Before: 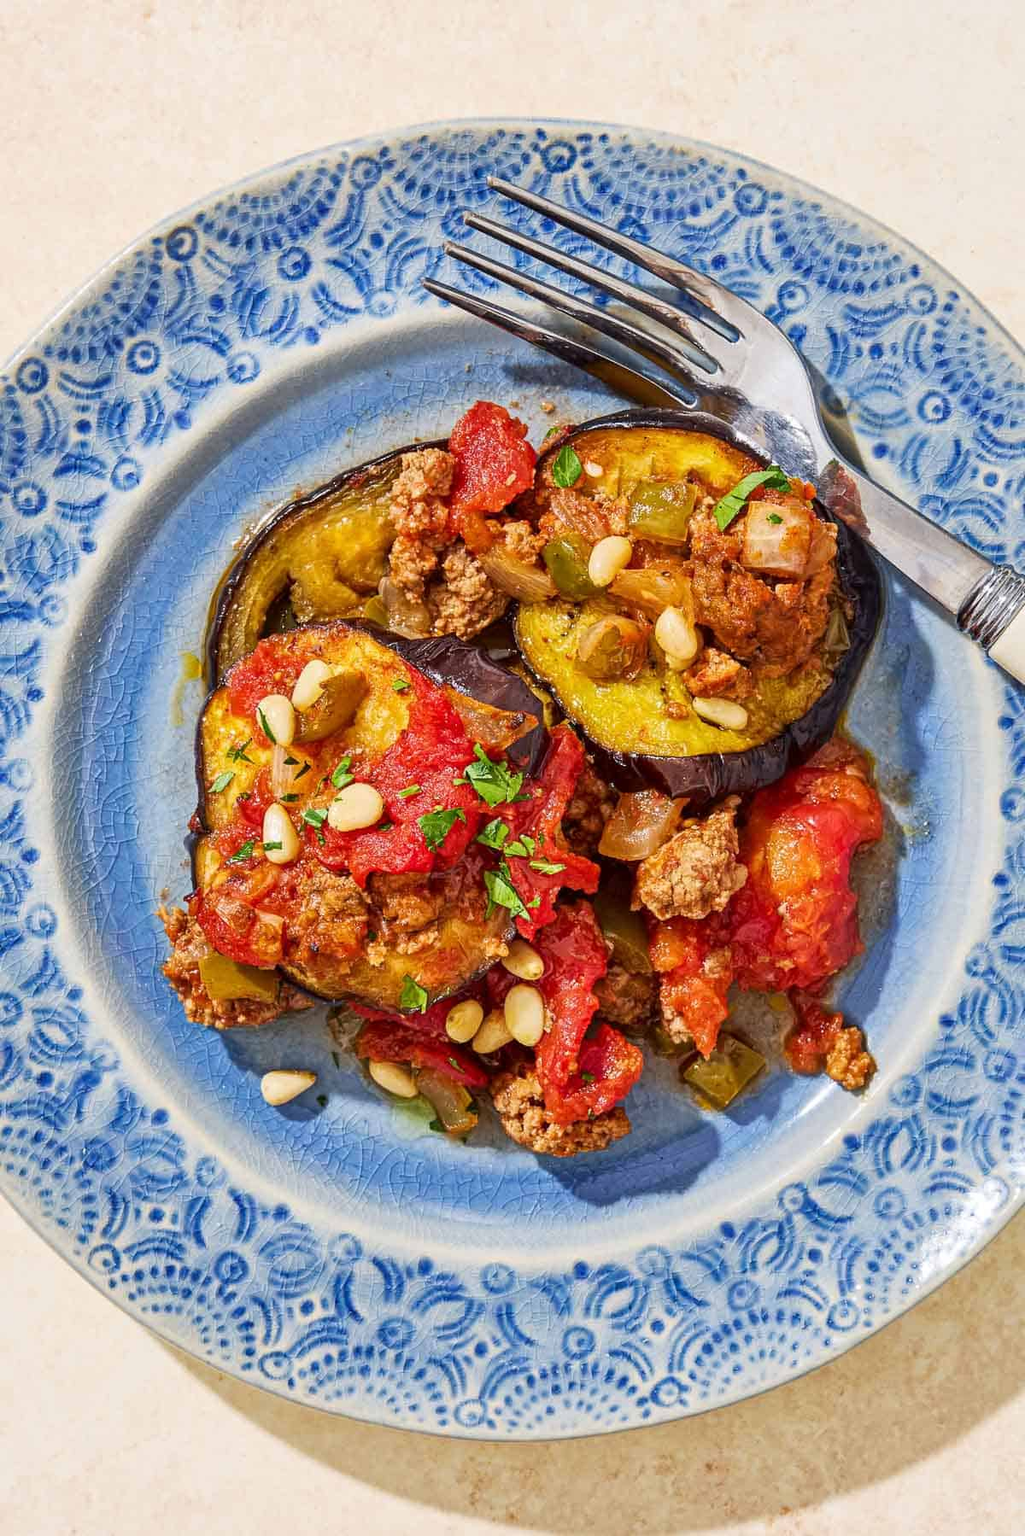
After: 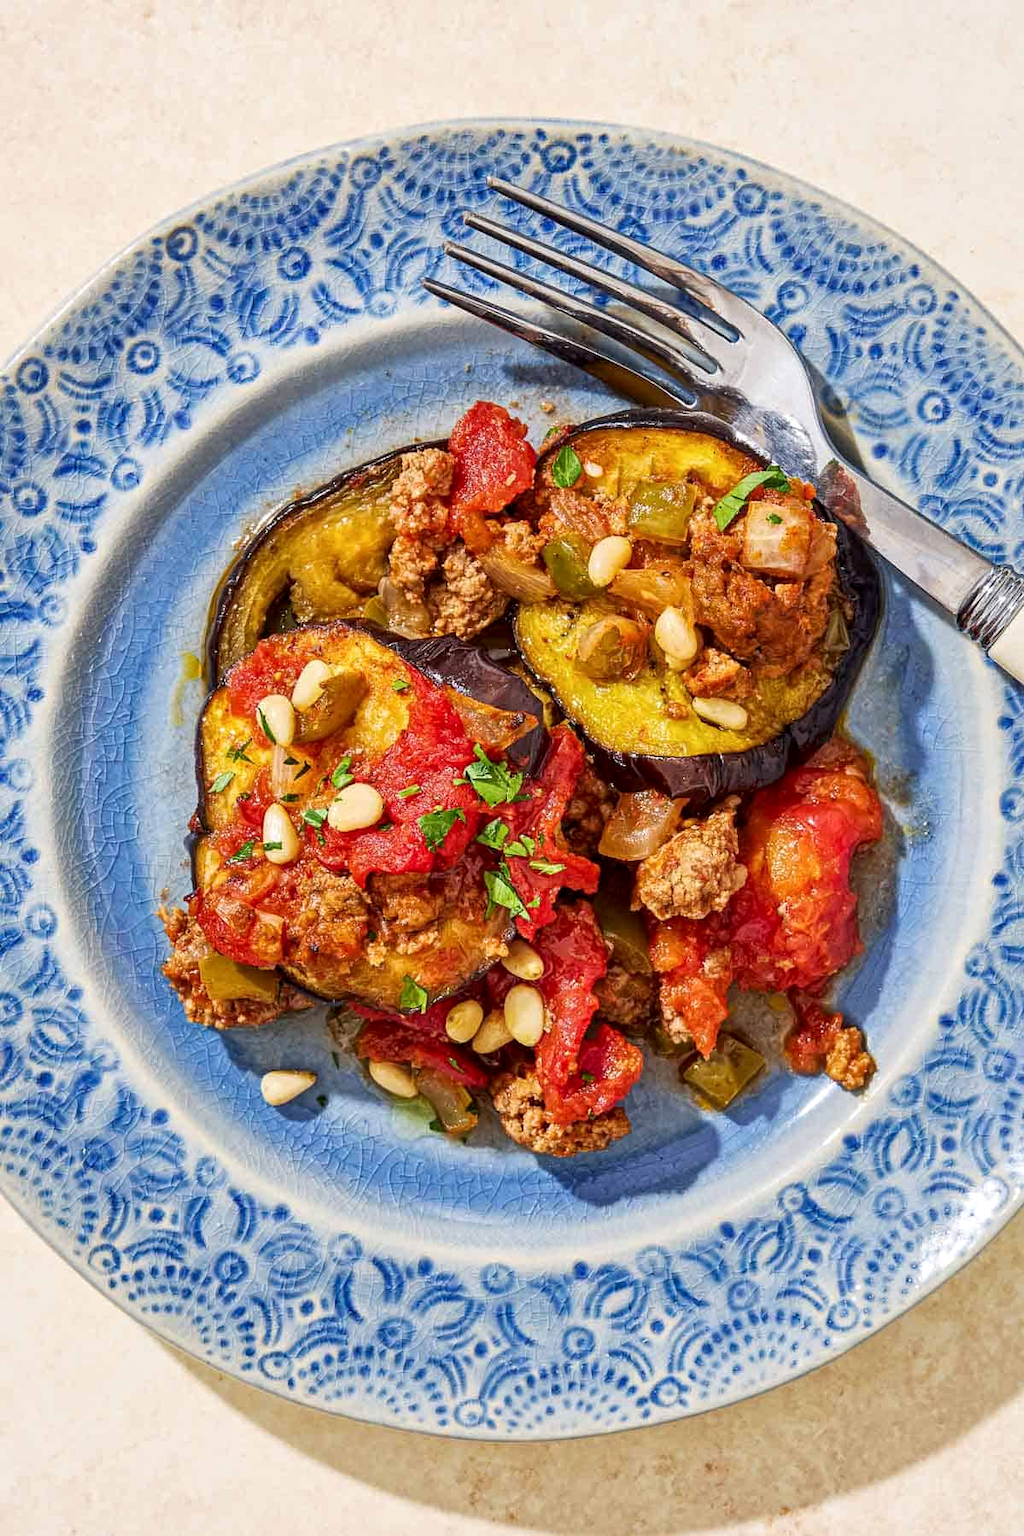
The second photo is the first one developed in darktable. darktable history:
local contrast: highlights 106%, shadows 101%, detail 120%, midtone range 0.2
